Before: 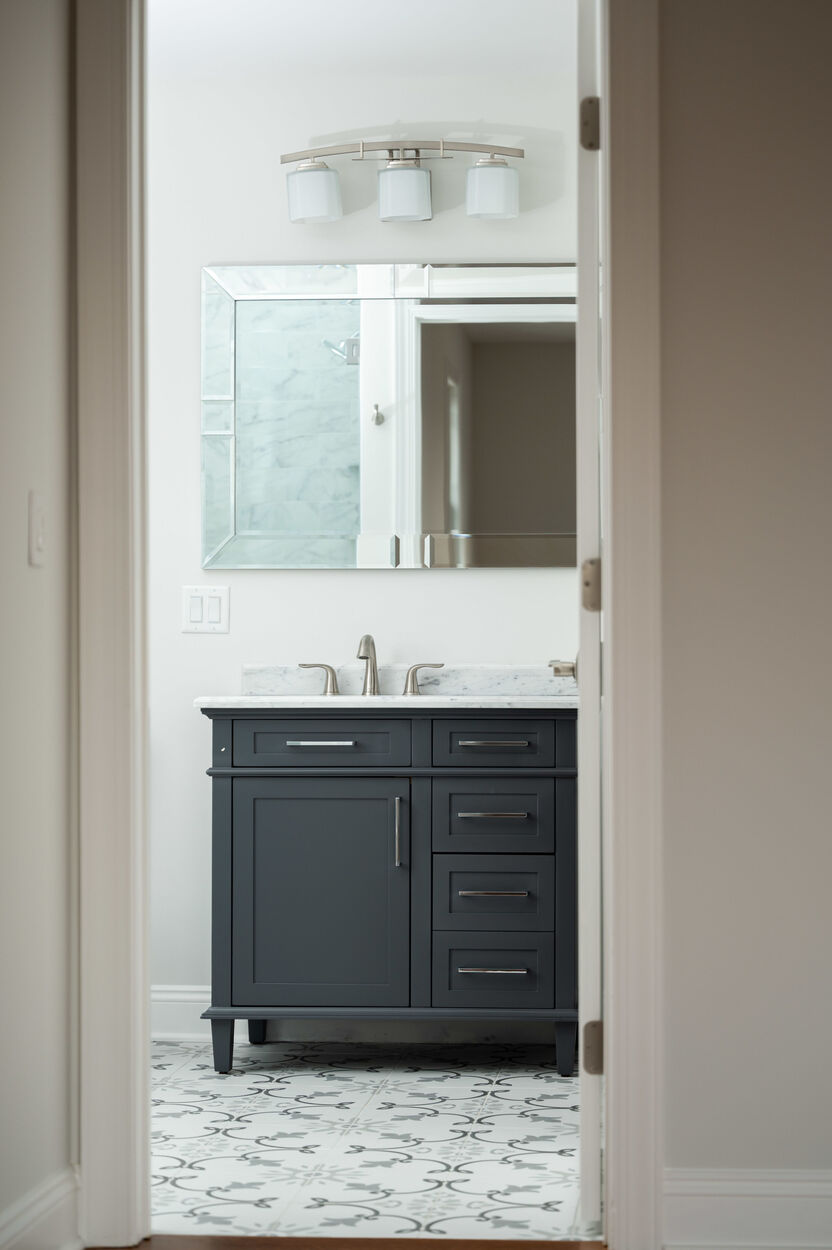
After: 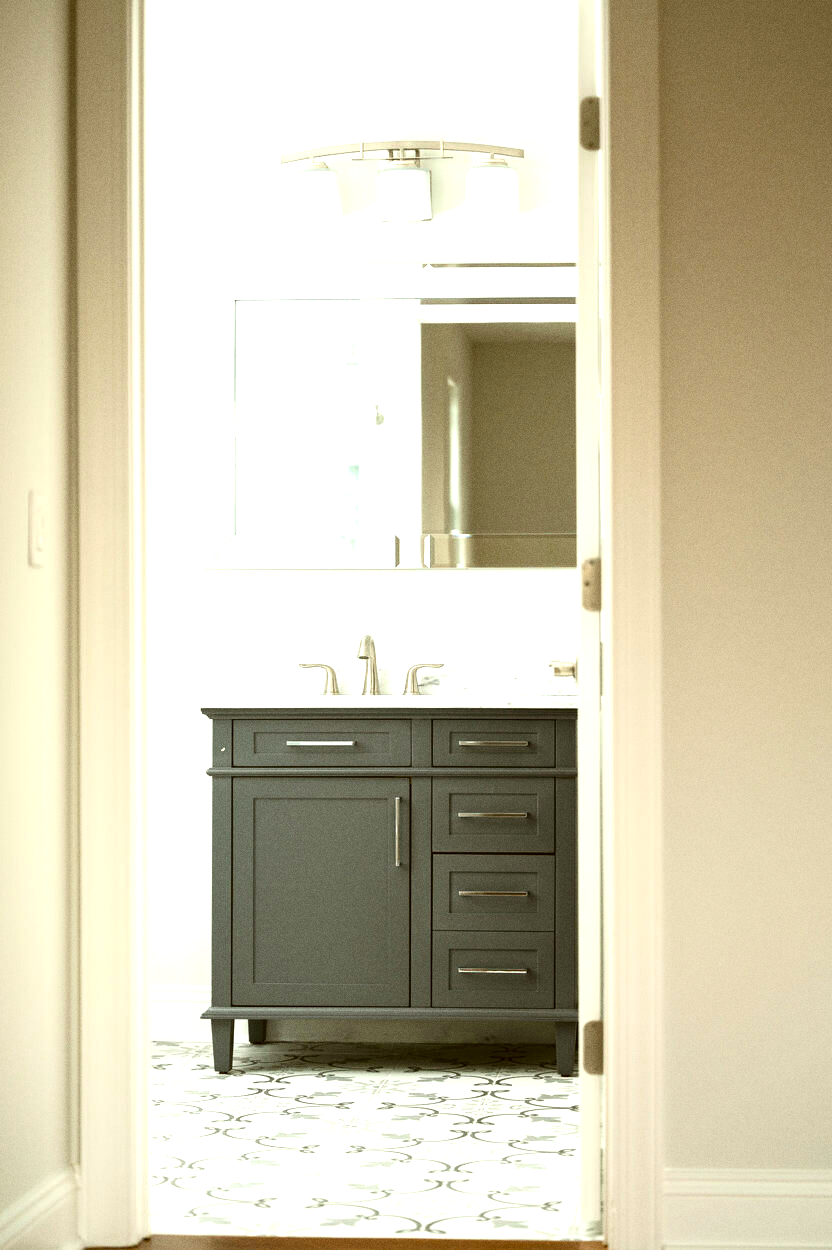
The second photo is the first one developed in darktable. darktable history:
exposure: black level correction 0, exposure 1.2 EV, compensate highlight preservation false
grain: coarseness 0.09 ISO
color correction: highlights a* -1.43, highlights b* 10.12, shadows a* 0.395, shadows b* 19.35
